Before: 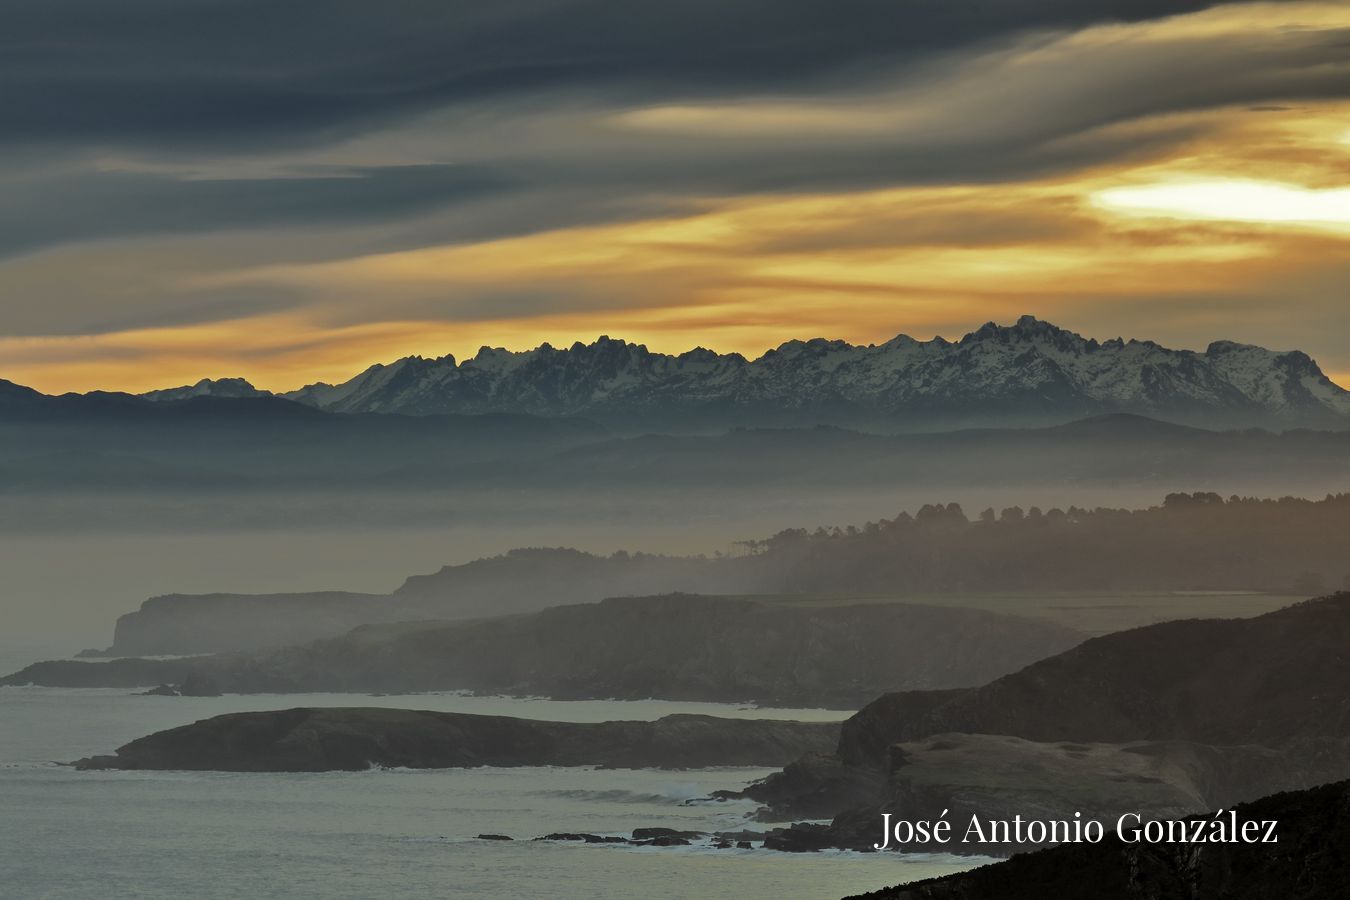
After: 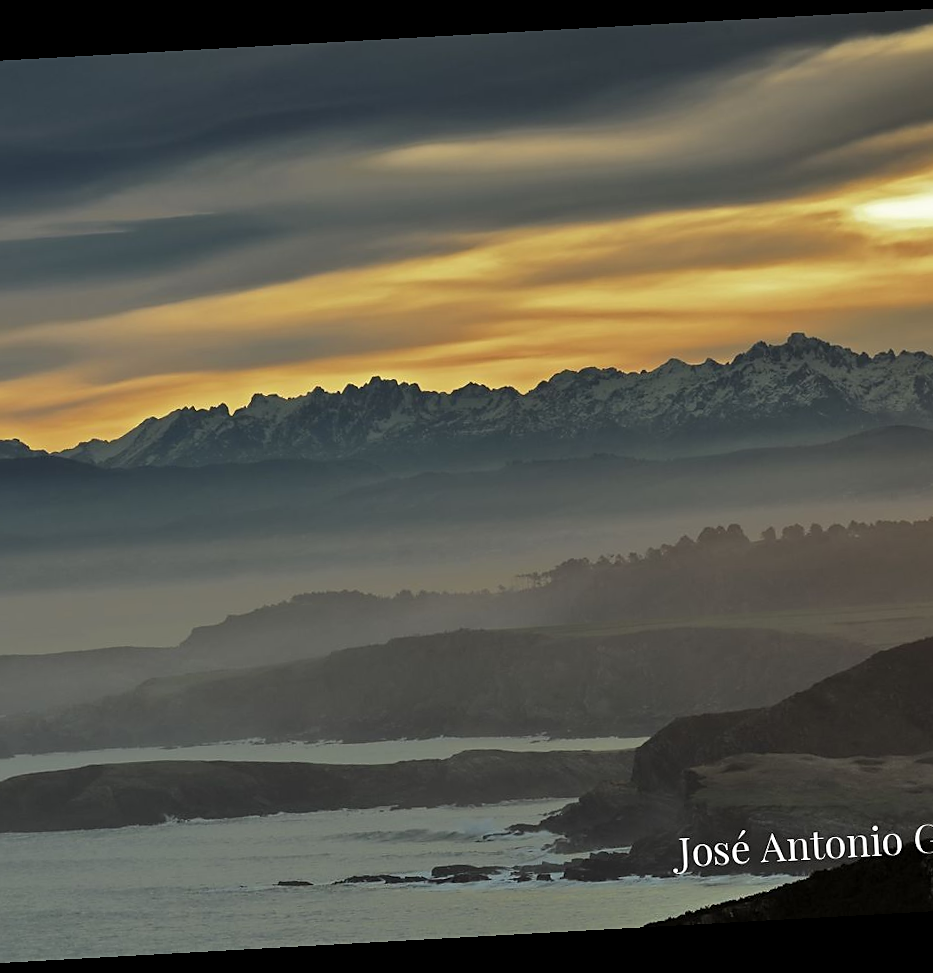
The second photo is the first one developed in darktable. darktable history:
crop and rotate: left 17.732%, right 15.423%
sharpen: radius 1.864, amount 0.398, threshold 1.271
rotate and perspective: rotation -3.18°, automatic cropping off
contrast equalizer: y [[0.5 ×6], [0.5 ×6], [0.5, 0.5, 0.501, 0.545, 0.707, 0.863], [0 ×6], [0 ×6]]
